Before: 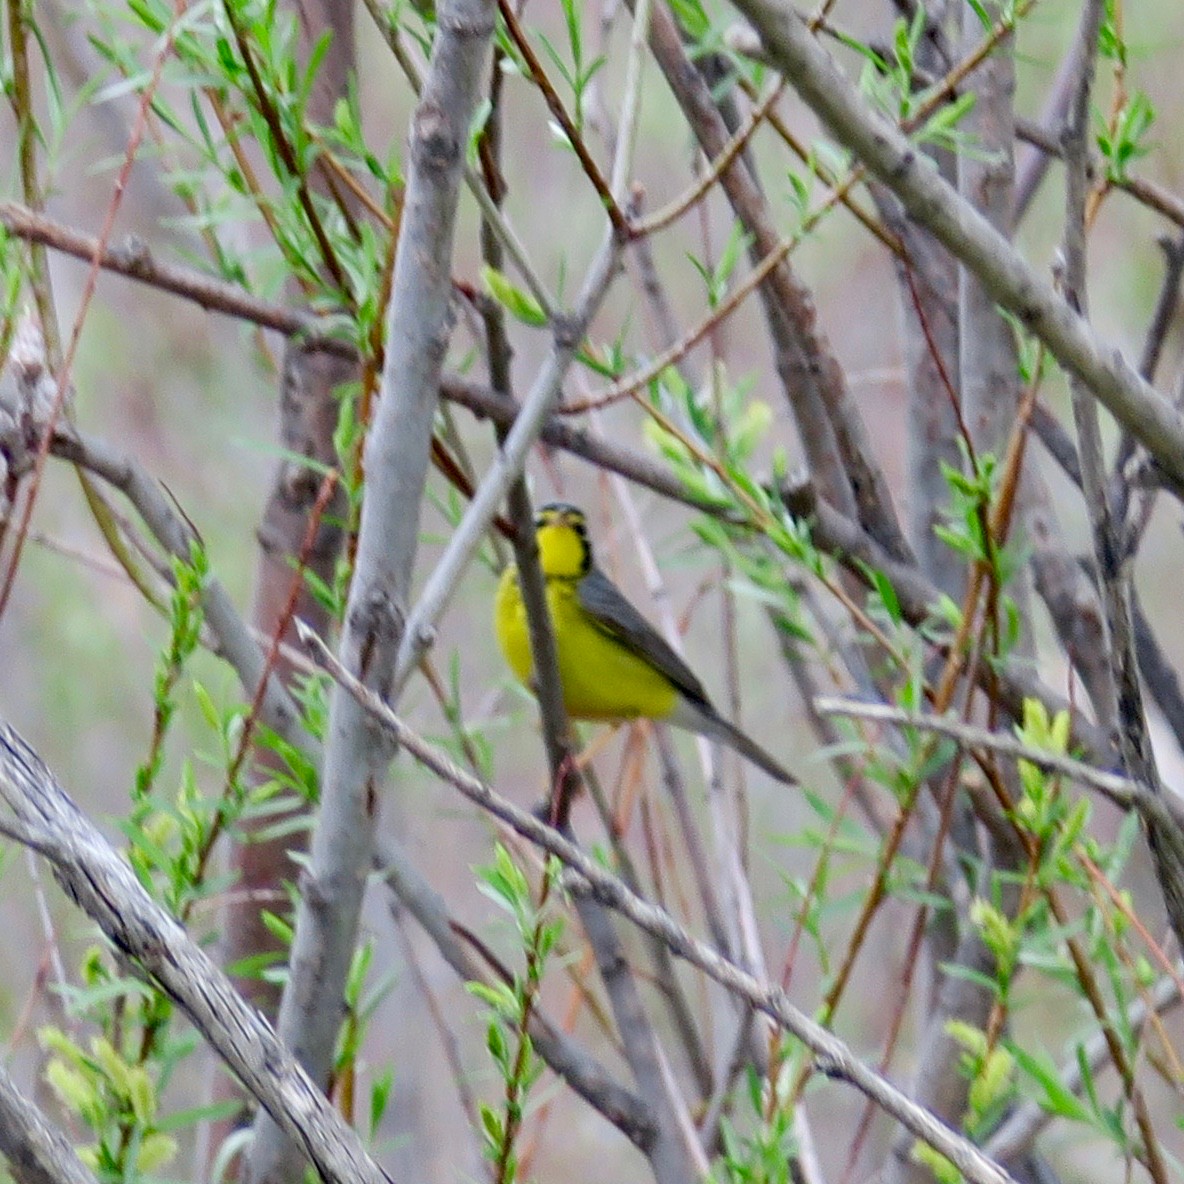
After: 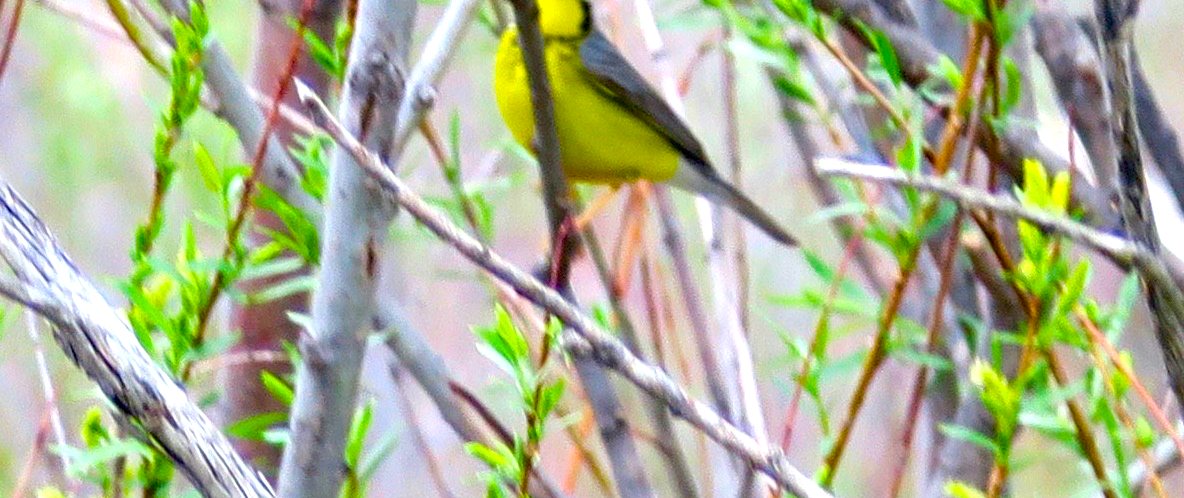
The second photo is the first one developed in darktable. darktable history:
crop: top 45.551%, bottom 12.262%
exposure: exposure -0.157 EV, compensate highlight preservation false
color balance rgb: linear chroma grading › global chroma 10%, perceptual saturation grading › global saturation 40%, perceptual brilliance grading › global brilliance 30%, global vibrance 20%
